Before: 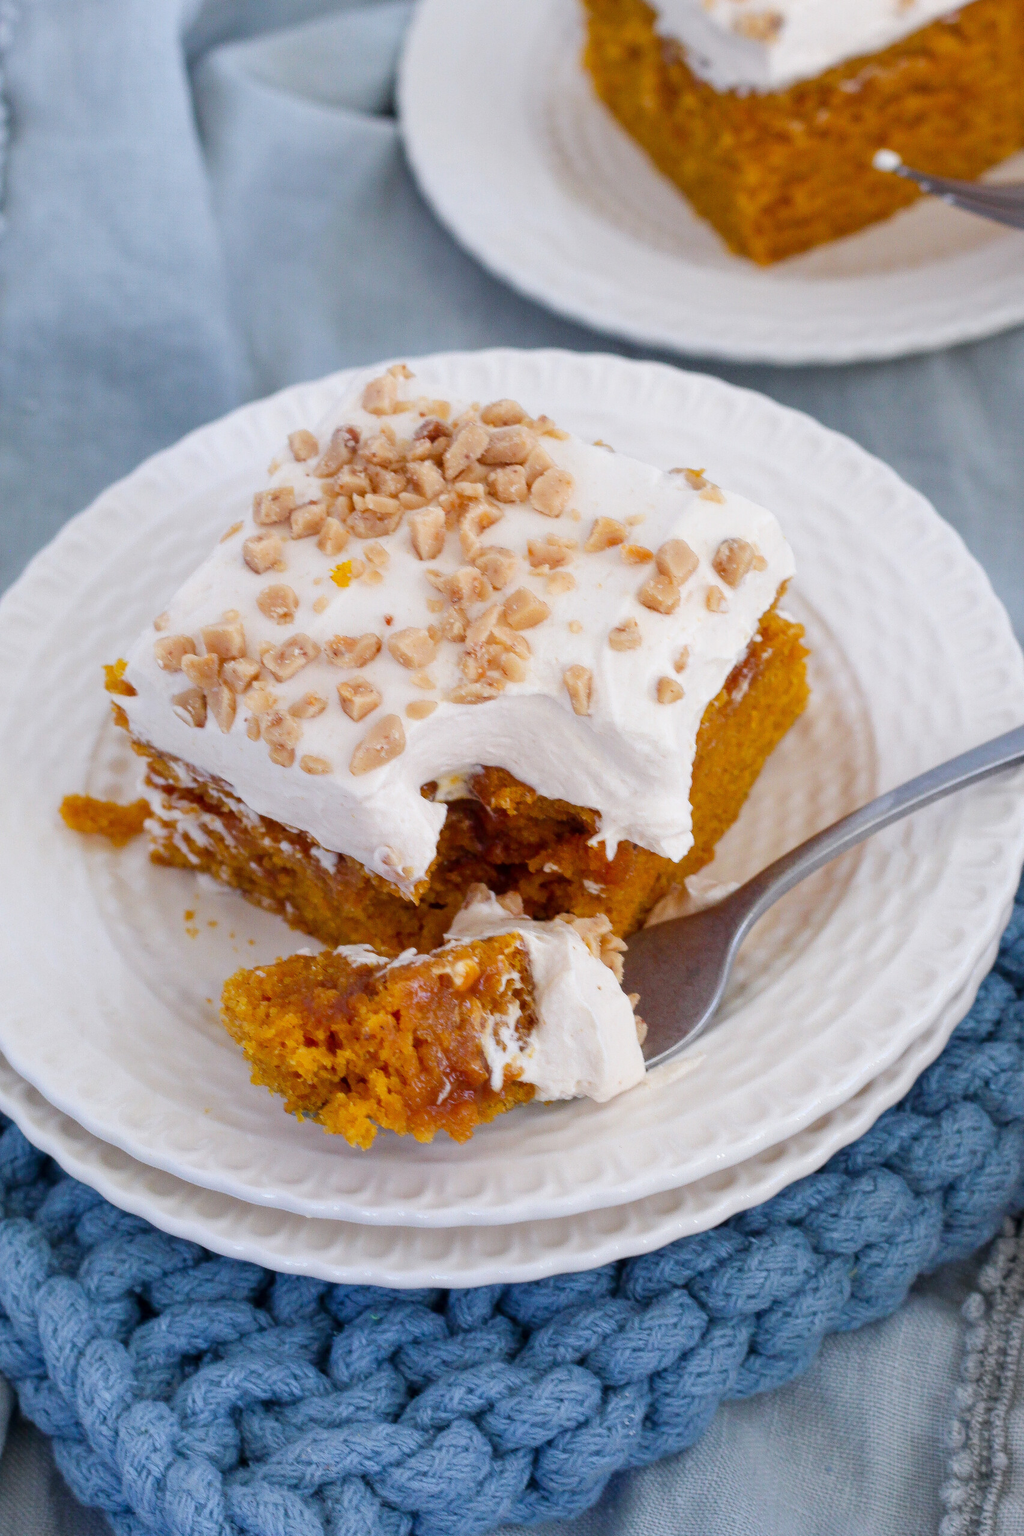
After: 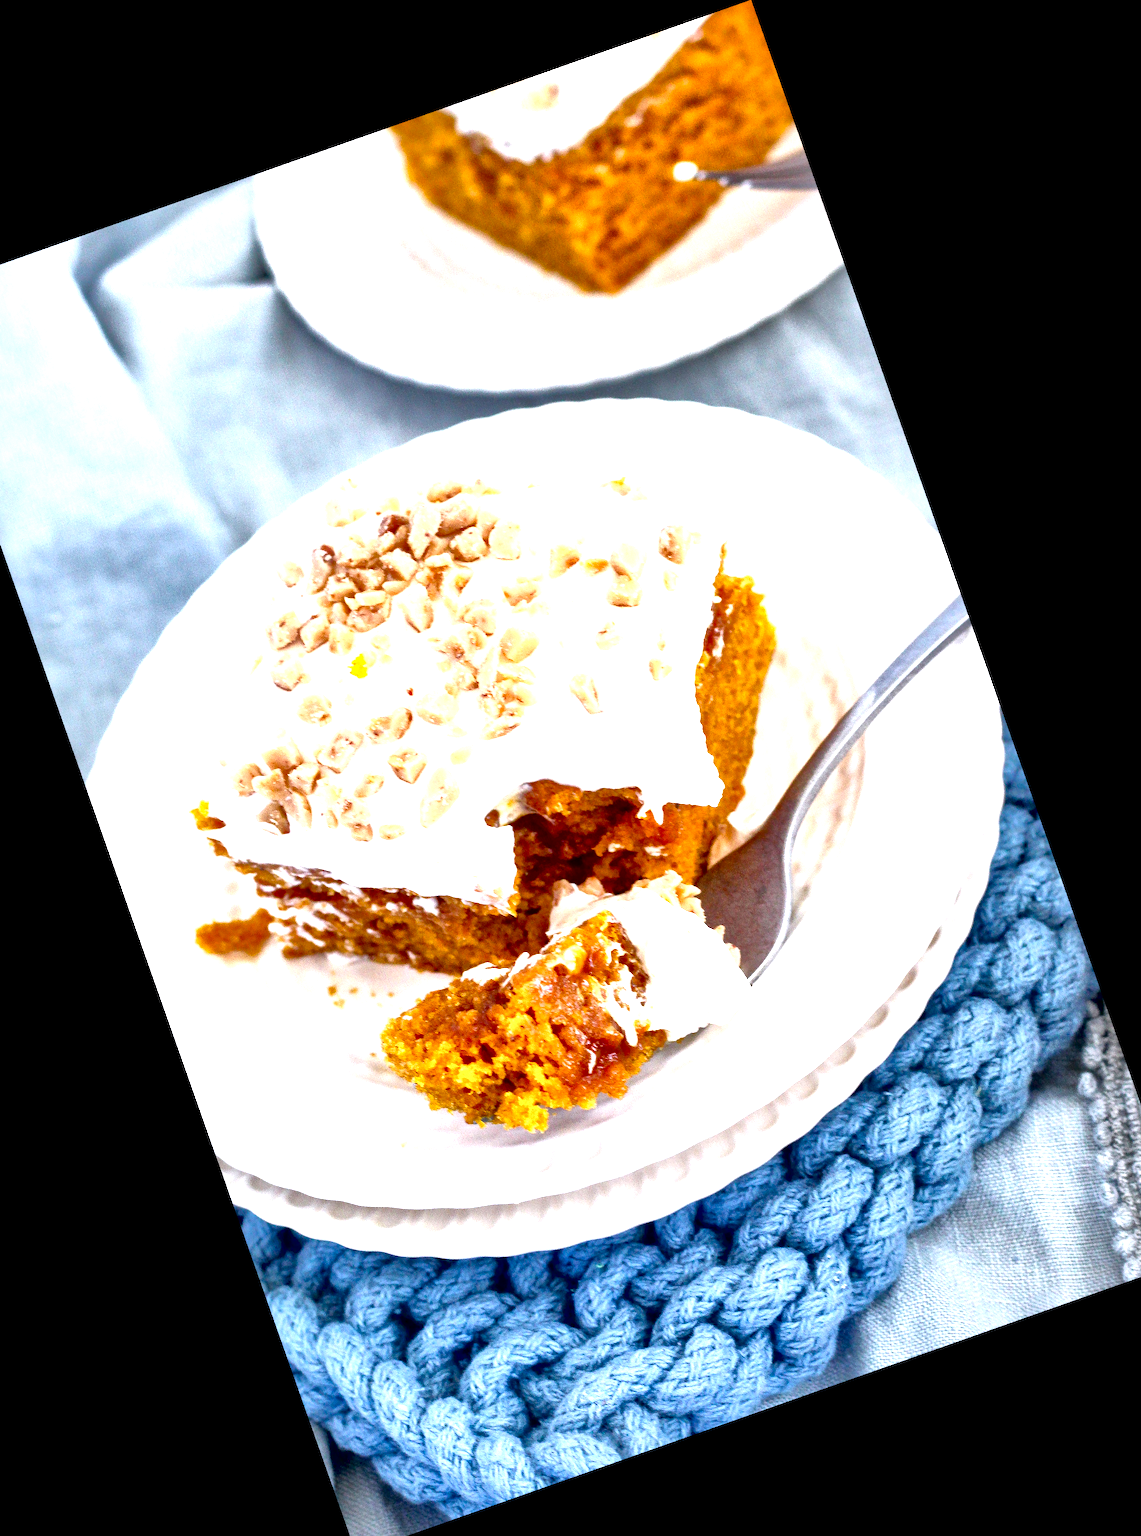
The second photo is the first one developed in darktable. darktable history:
exposure: black level correction 0.009, exposure 1.425 EV, compensate highlight preservation false
crop and rotate: angle 19.43°, left 6.812%, right 4.125%, bottom 1.087%
local contrast: mode bilateral grid, contrast 44, coarseness 69, detail 214%, midtone range 0.2
